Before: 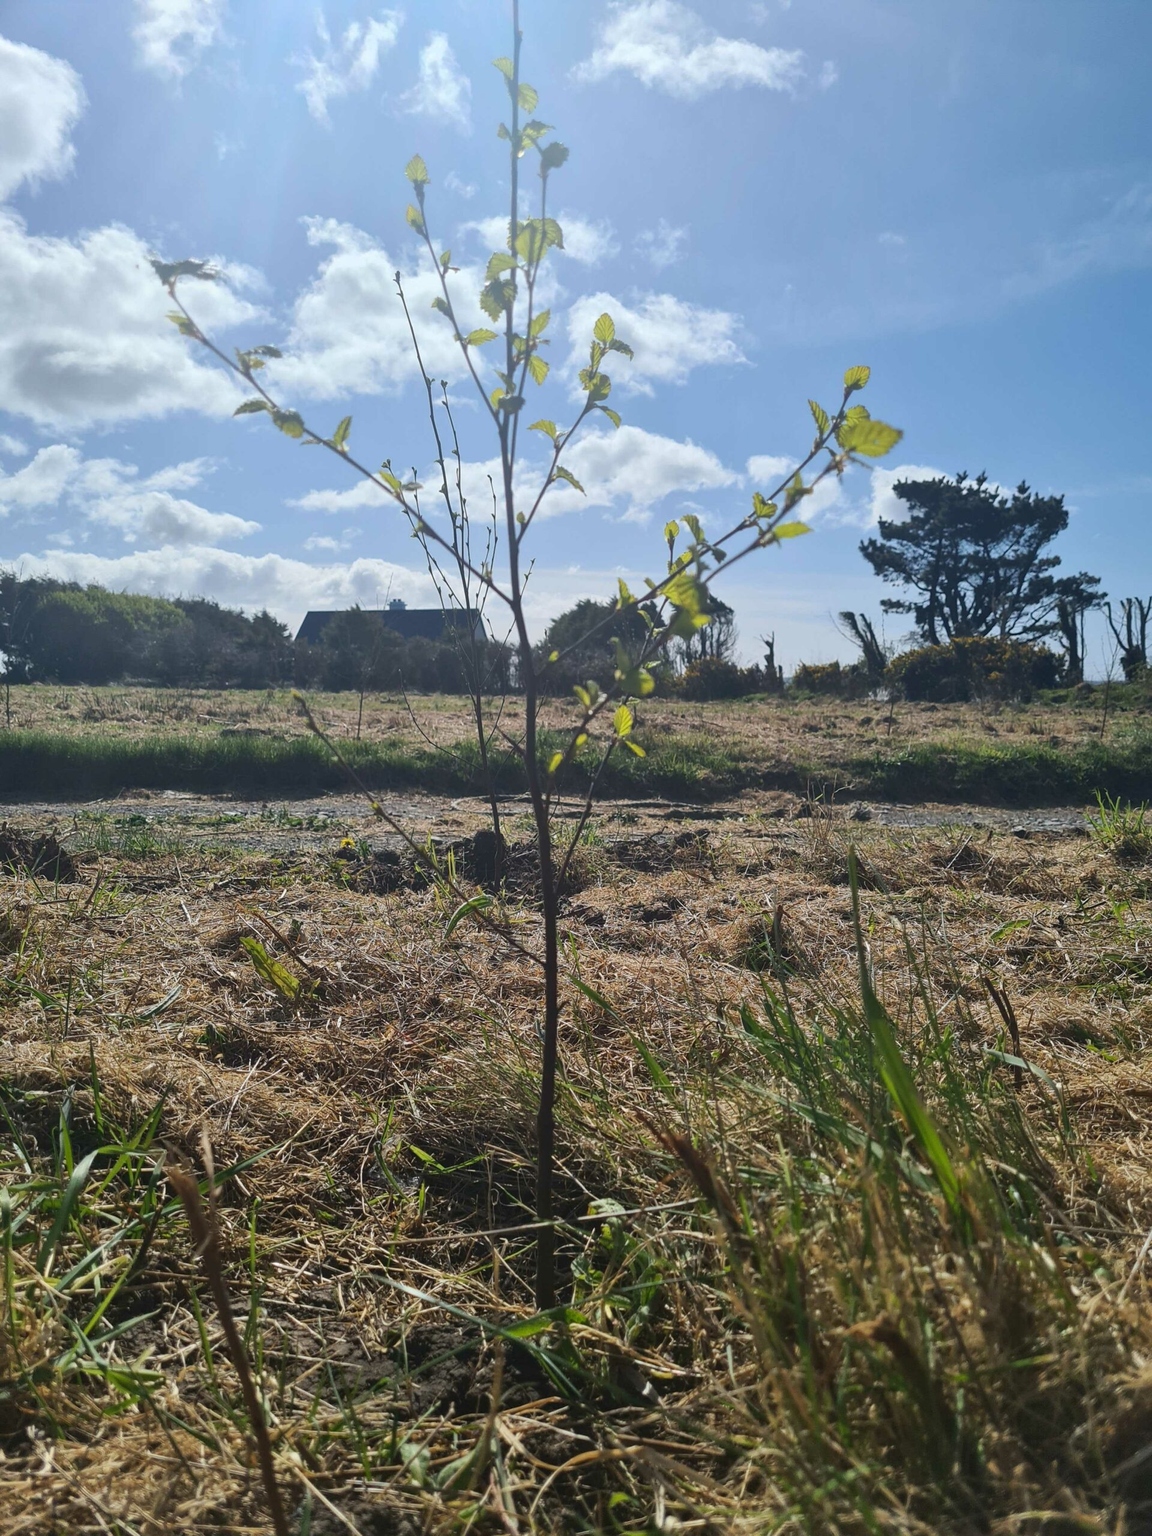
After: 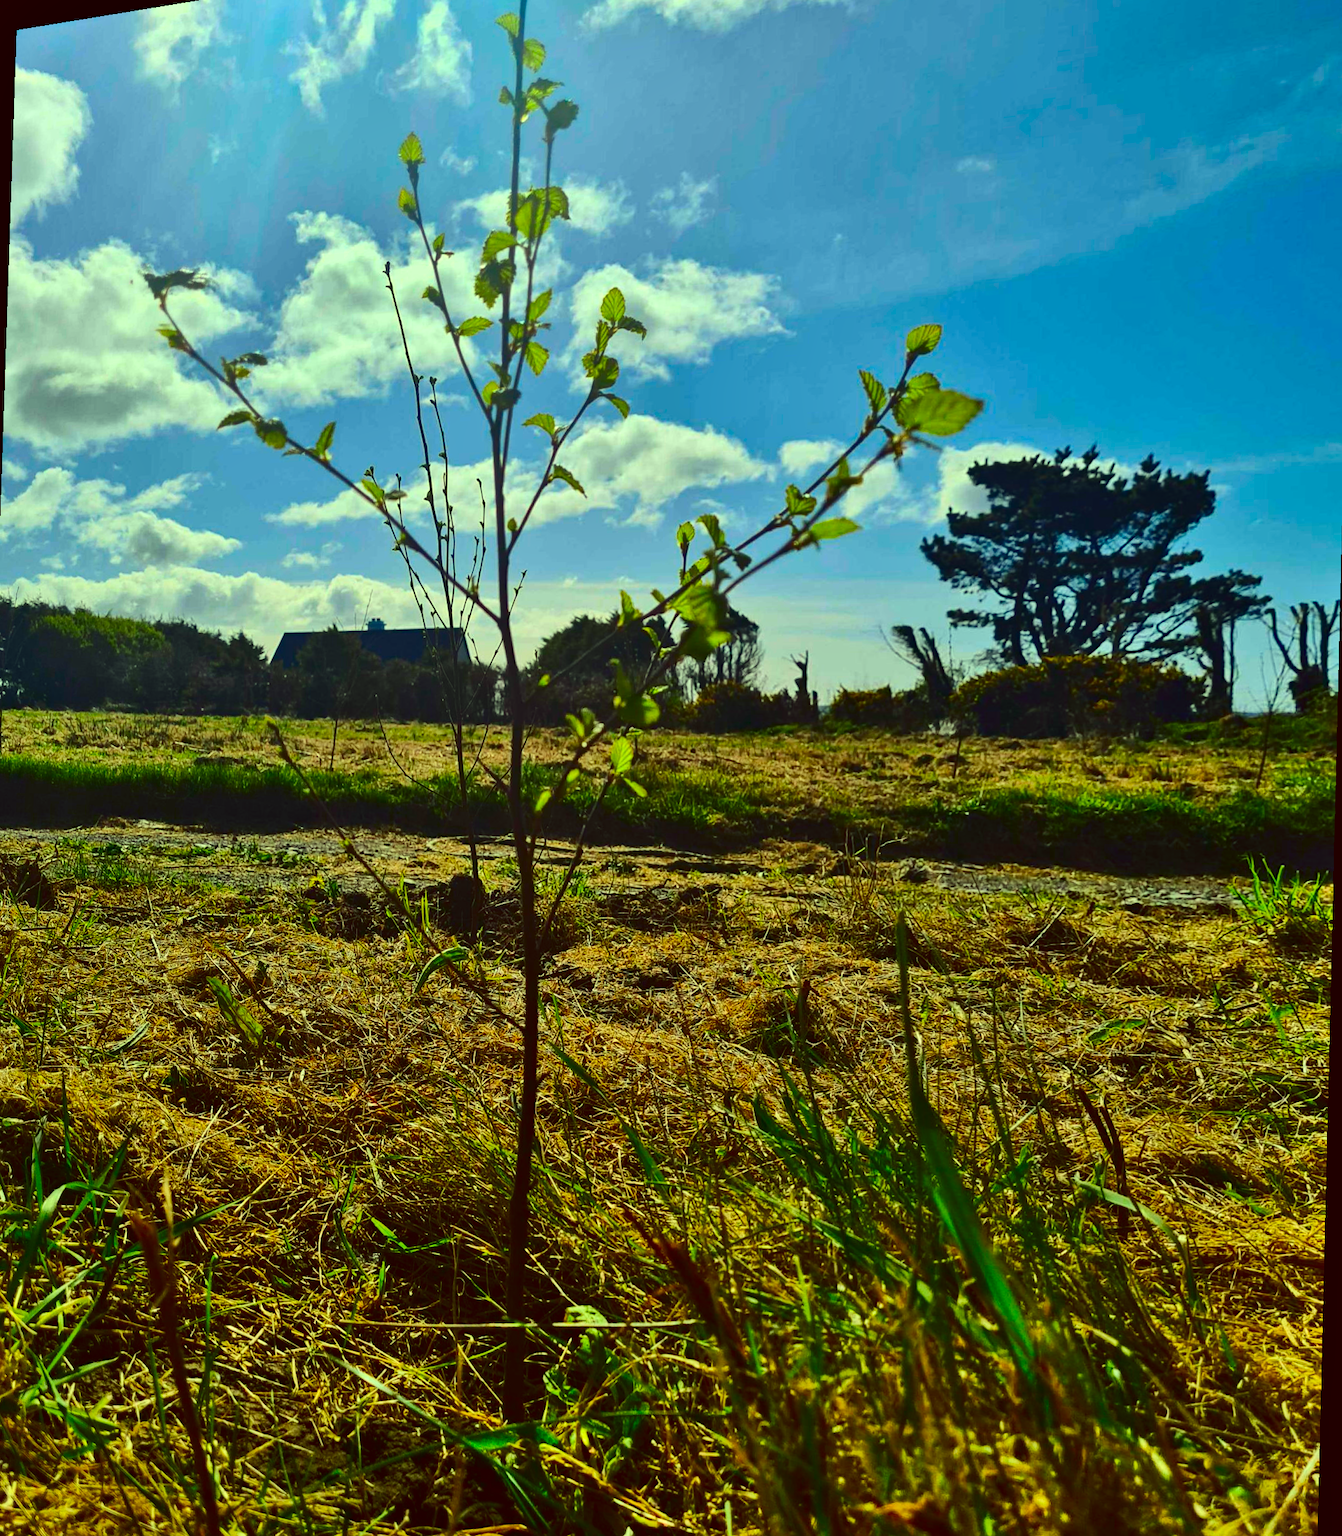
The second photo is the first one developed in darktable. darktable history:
color correction: highlights a* -10.77, highlights b* 9.8, saturation 1.72
color balance: lift [1.005, 1.002, 0.998, 0.998], gamma [1, 1.021, 1.02, 0.979], gain [0.923, 1.066, 1.056, 0.934]
shadows and highlights: soften with gaussian
exposure: exposure 0.2 EV, compensate highlight preservation false
contrast brightness saturation: contrast 0.19, brightness -0.24, saturation 0.11
rotate and perspective: rotation 1.69°, lens shift (vertical) -0.023, lens shift (horizontal) -0.291, crop left 0.025, crop right 0.988, crop top 0.092, crop bottom 0.842
haze removal: compatibility mode true, adaptive false
